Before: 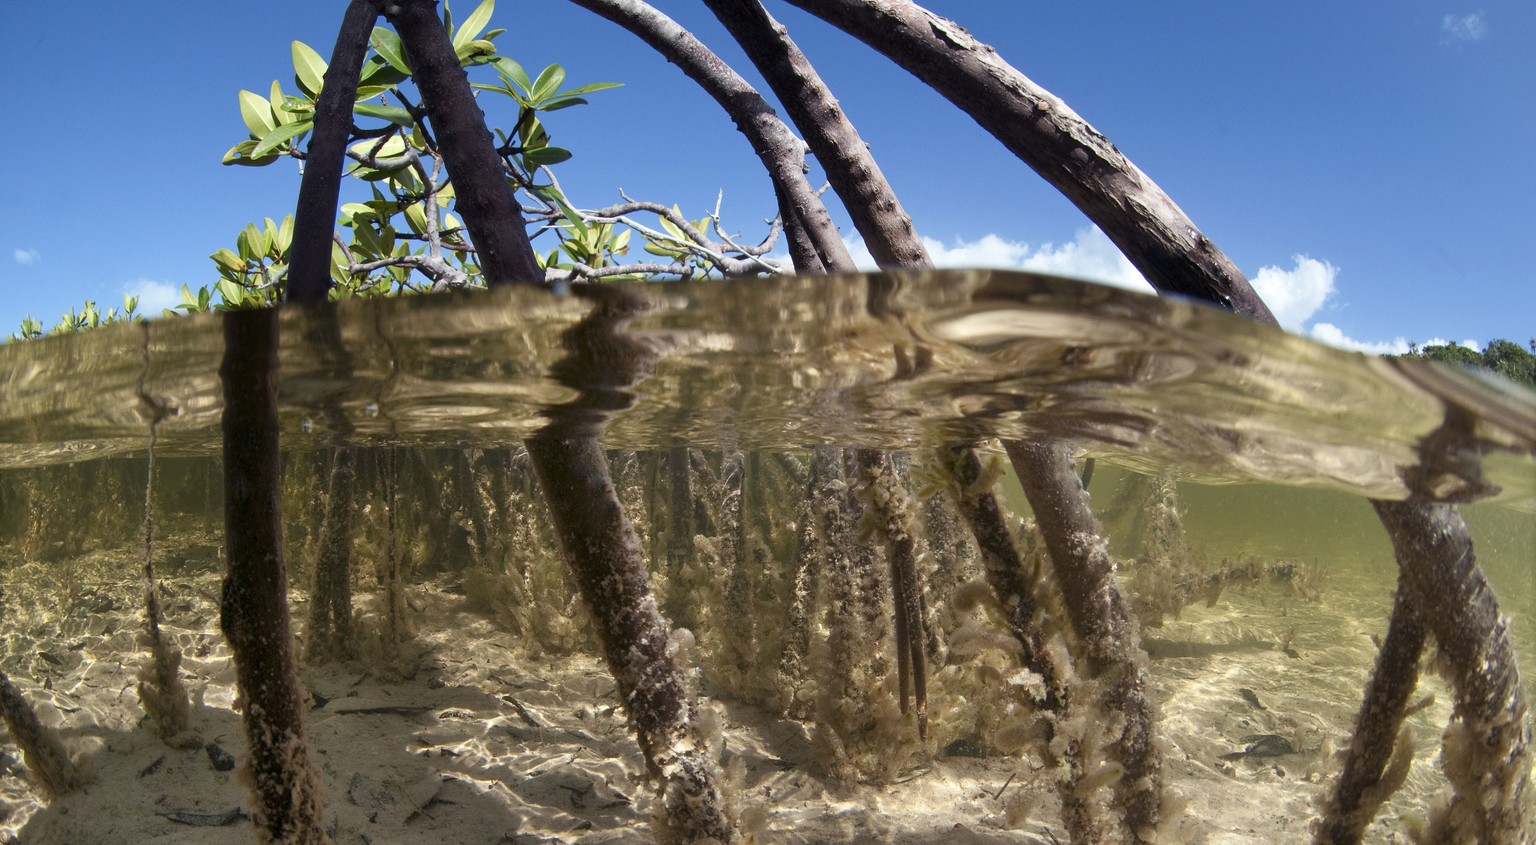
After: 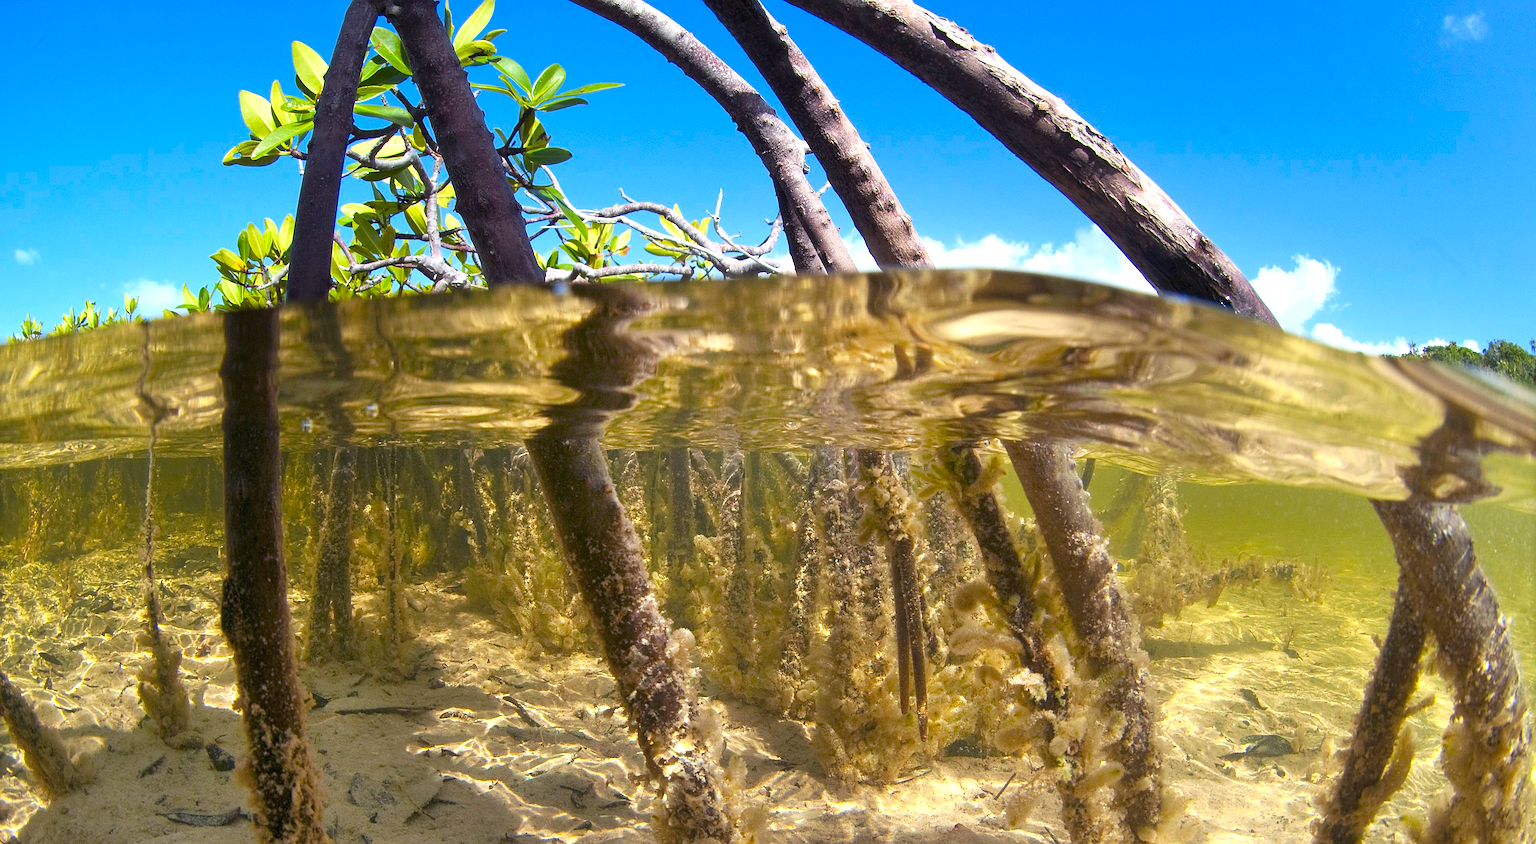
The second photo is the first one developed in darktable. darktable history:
sharpen: on, module defaults
color balance rgb: linear chroma grading › global chroma 15%, perceptual saturation grading › global saturation 30%
exposure: black level correction 0, exposure 0.5 EV, compensate highlight preservation false
contrast brightness saturation: contrast 0.07, brightness 0.08, saturation 0.18
